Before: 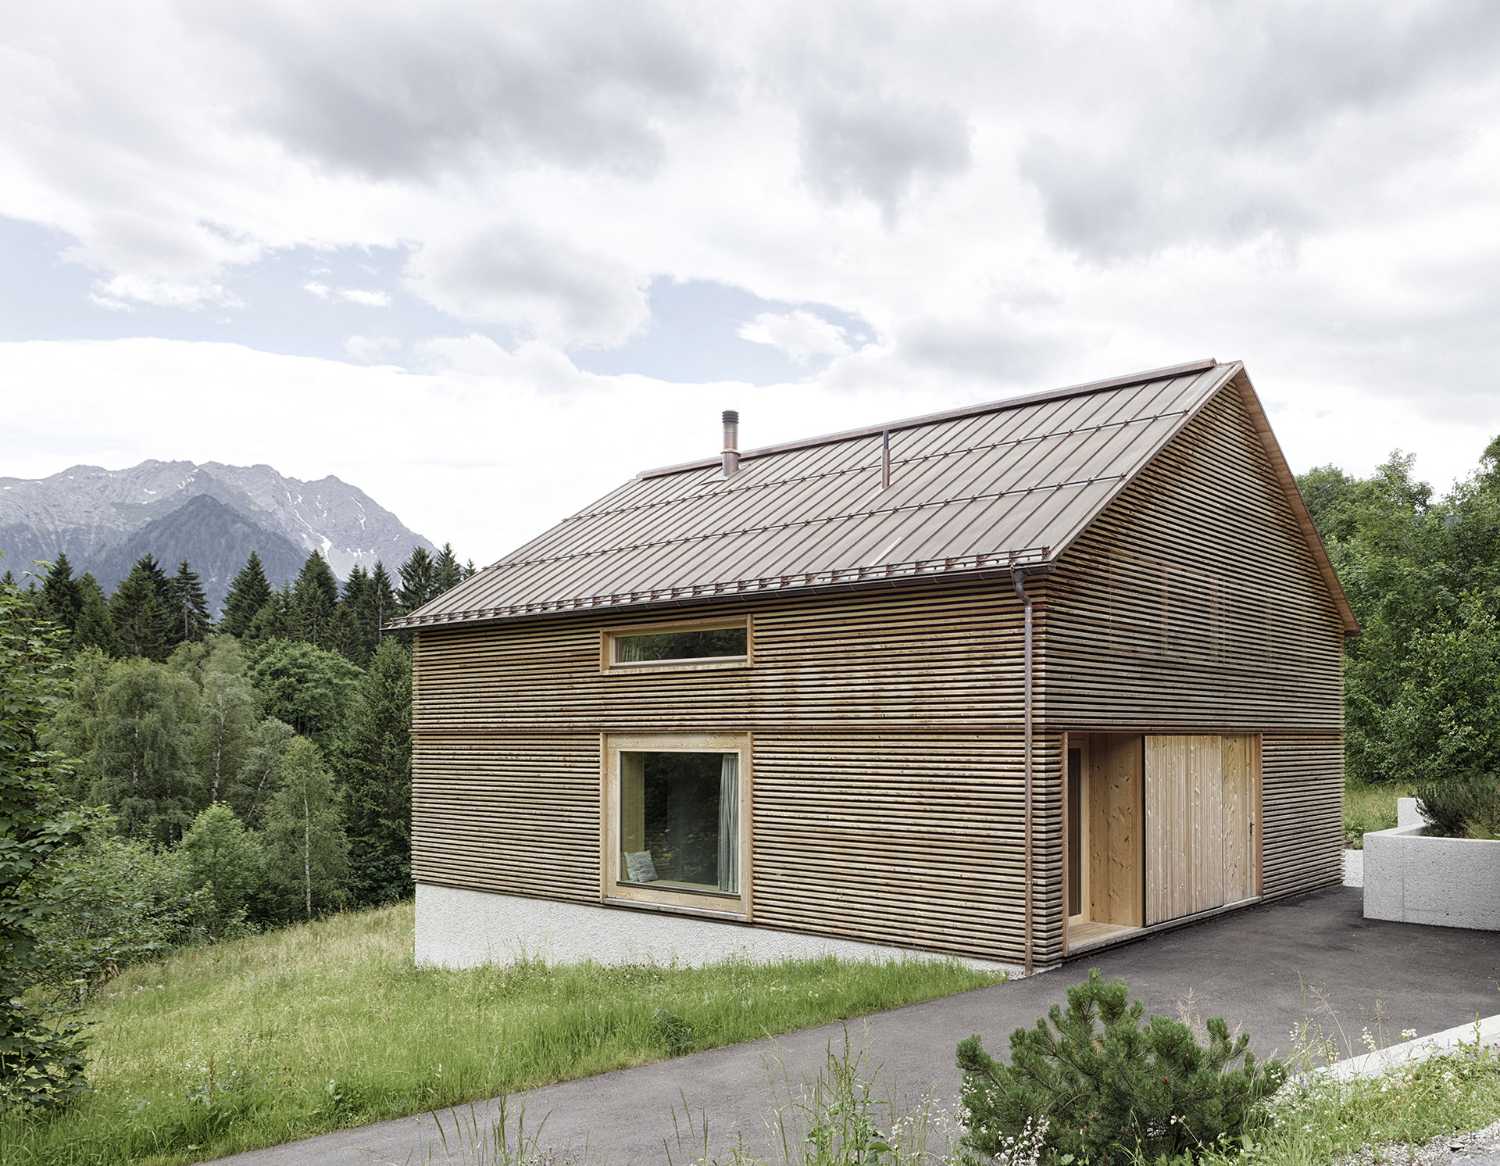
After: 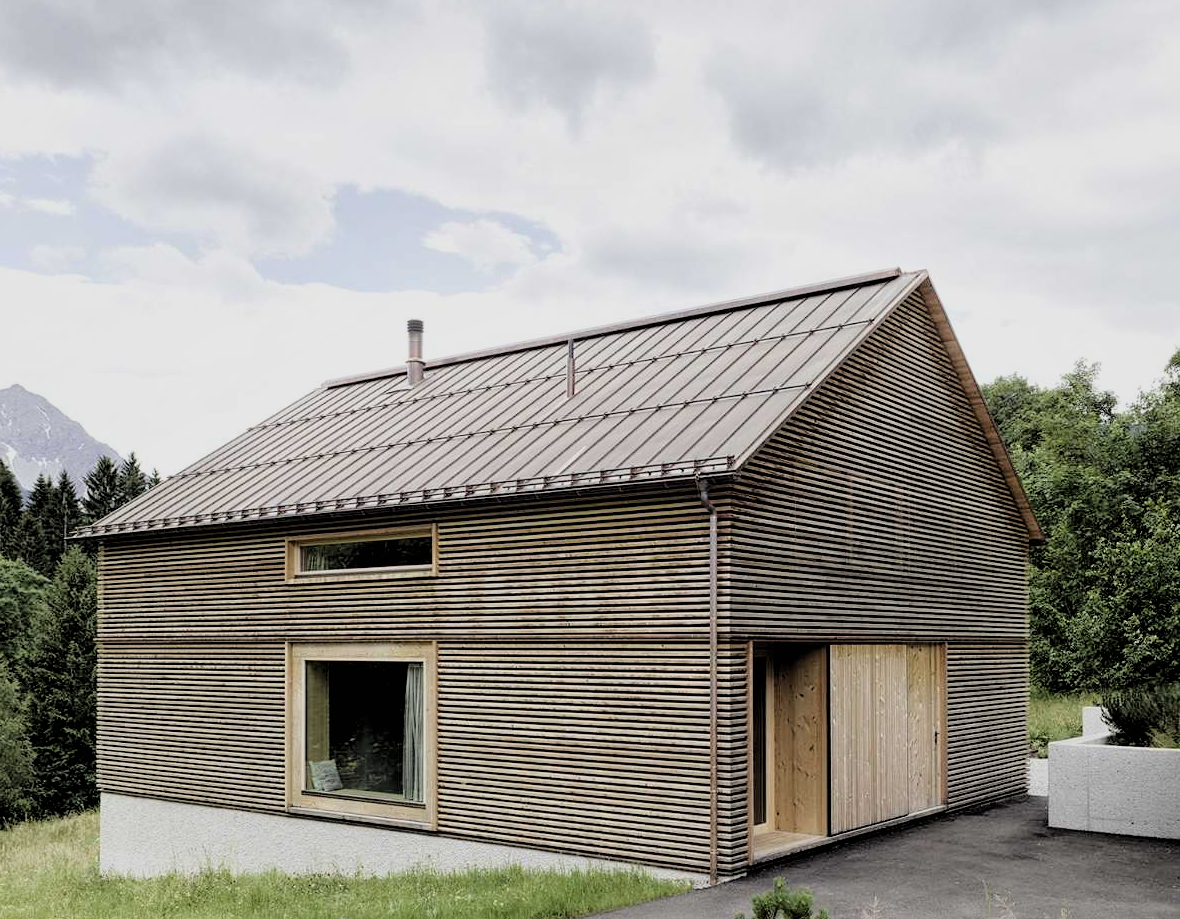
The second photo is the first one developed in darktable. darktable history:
shadows and highlights: shadows 61.58, white point adjustment 0.501, highlights -33.67, compress 83.45%
crop and rotate: left 21.006%, top 7.819%, right 0.322%, bottom 13.35%
filmic rgb: black relative exposure -3.4 EV, white relative exposure 3.46 EV, hardness 2.36, contrast 1.104, color science v6 (2022)
